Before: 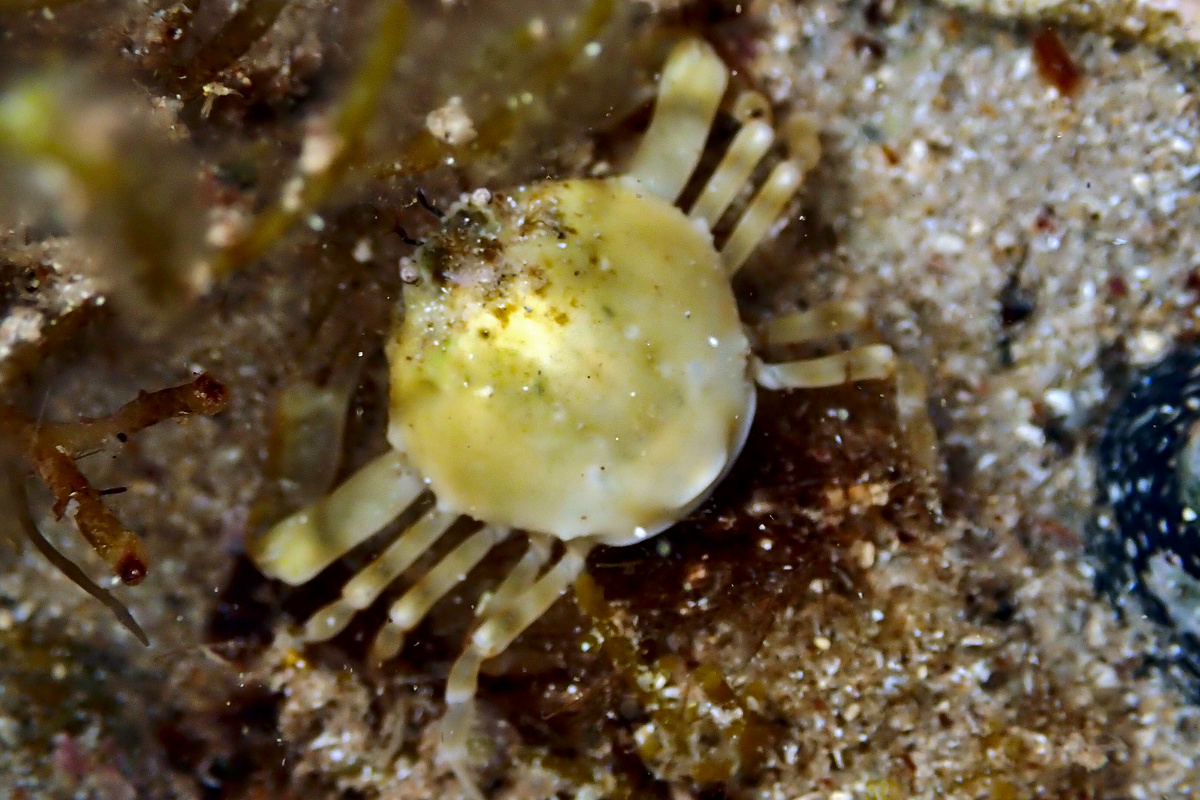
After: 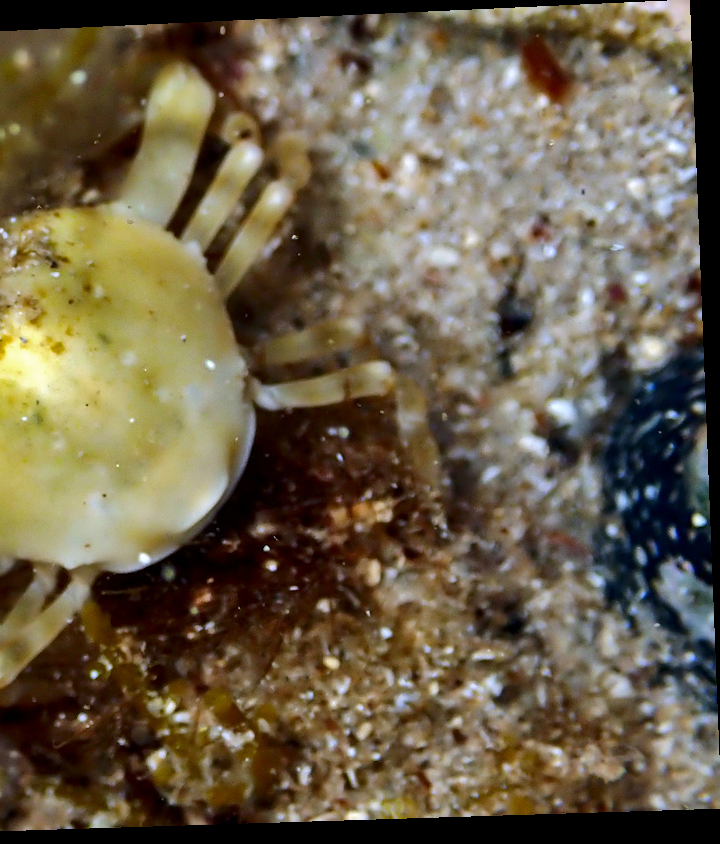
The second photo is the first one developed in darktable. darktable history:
crop: left 41.402%
rotate and perspective: rotation -2.22°, lens shift (horizontal) -0.022, automatic cropping off
